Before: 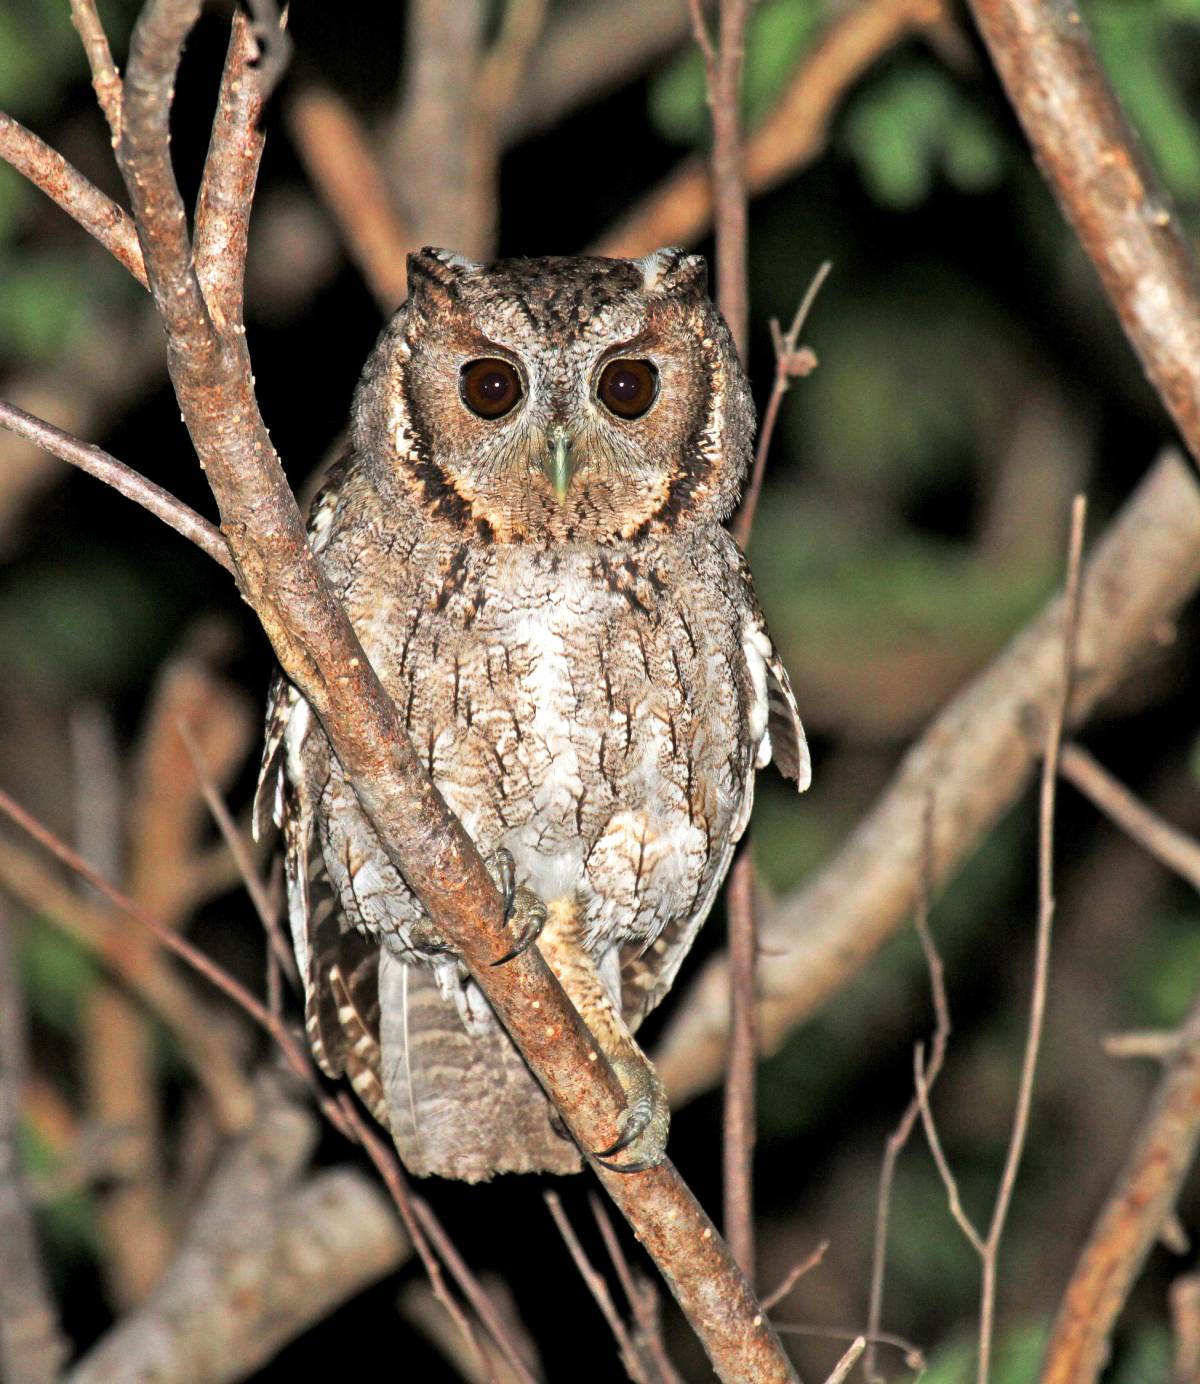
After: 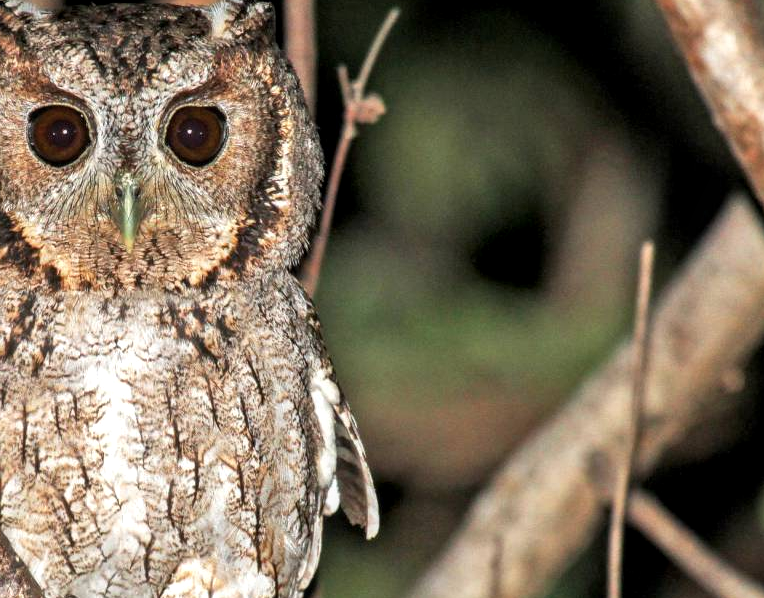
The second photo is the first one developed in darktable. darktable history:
local contrast: on, module defaults
crop: left 36.005%, top 18.293%, right 0.31%, bottom 38.444%
